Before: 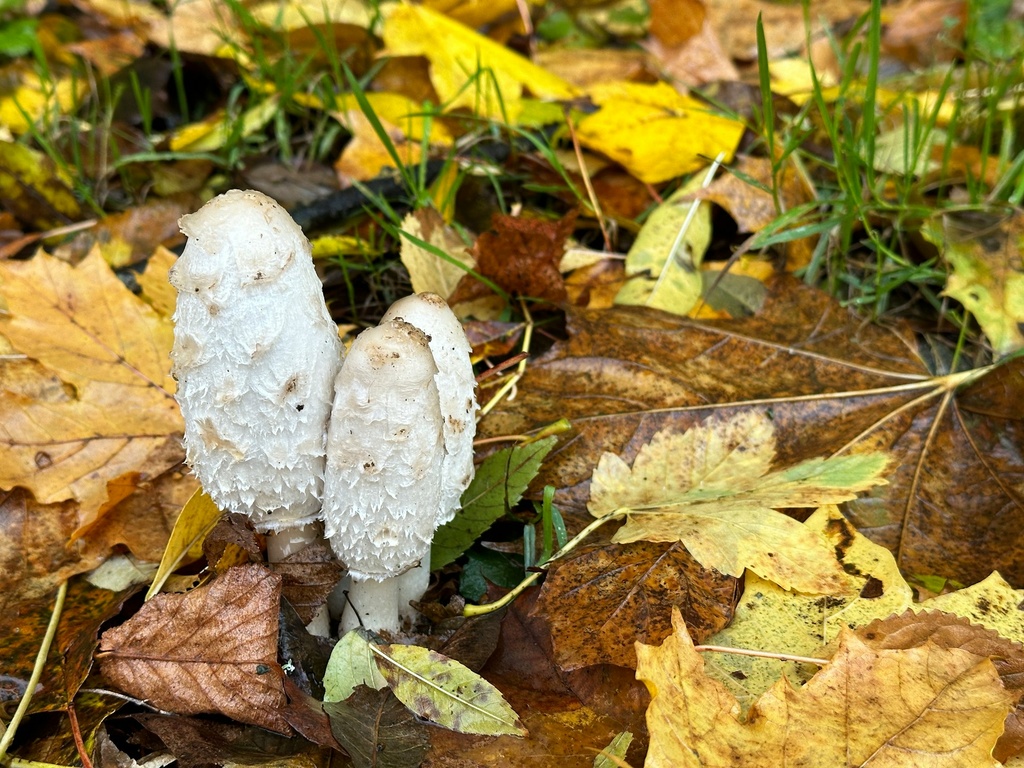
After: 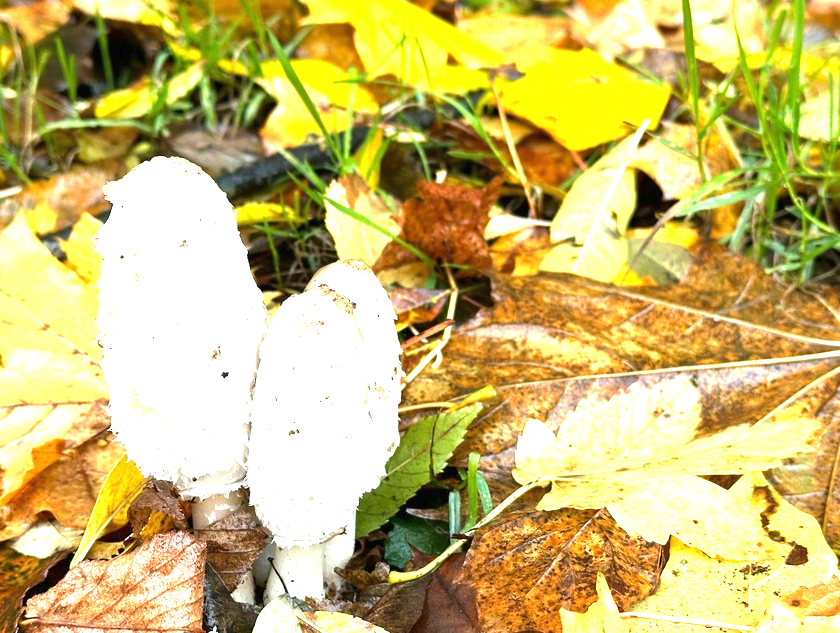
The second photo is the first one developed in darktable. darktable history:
exposure: black level correction 0, exposure 1.685 EV, compensate highlight preservation false
crop and rotate: left 7.409%, top 4.368%, right 10.55%, bottom 13.087%
